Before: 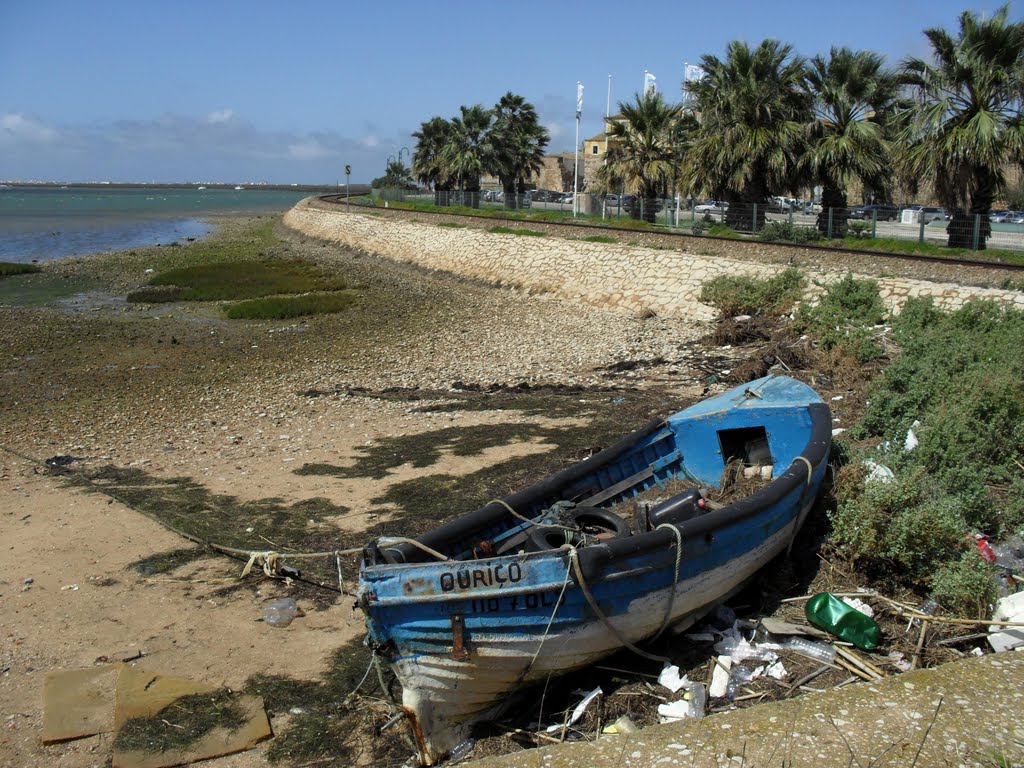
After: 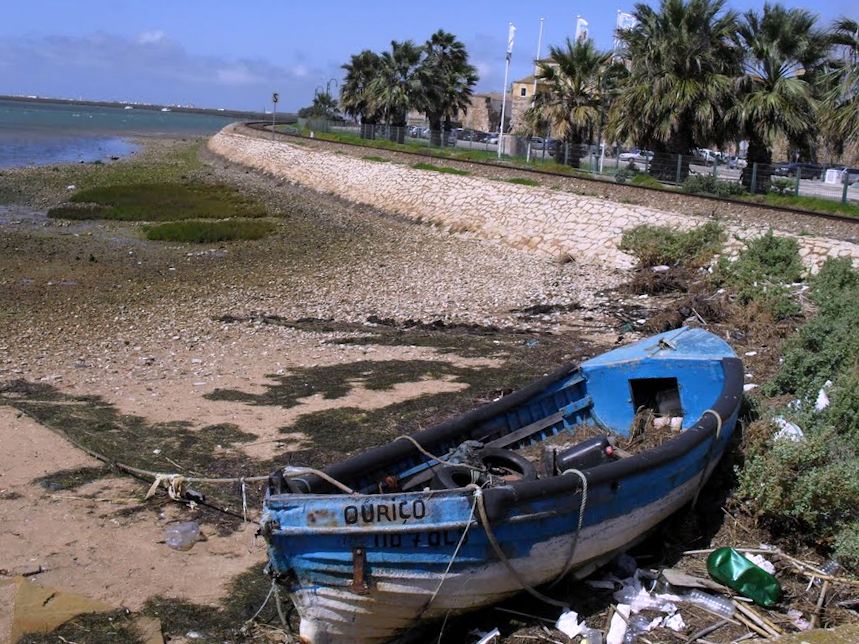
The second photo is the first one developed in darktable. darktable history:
white balance: red 1.042, blue 1.17
crop and rotate: angle -3.27°, left 5.211%, top 5.211%, right 4.607%, bottom 4.607%
